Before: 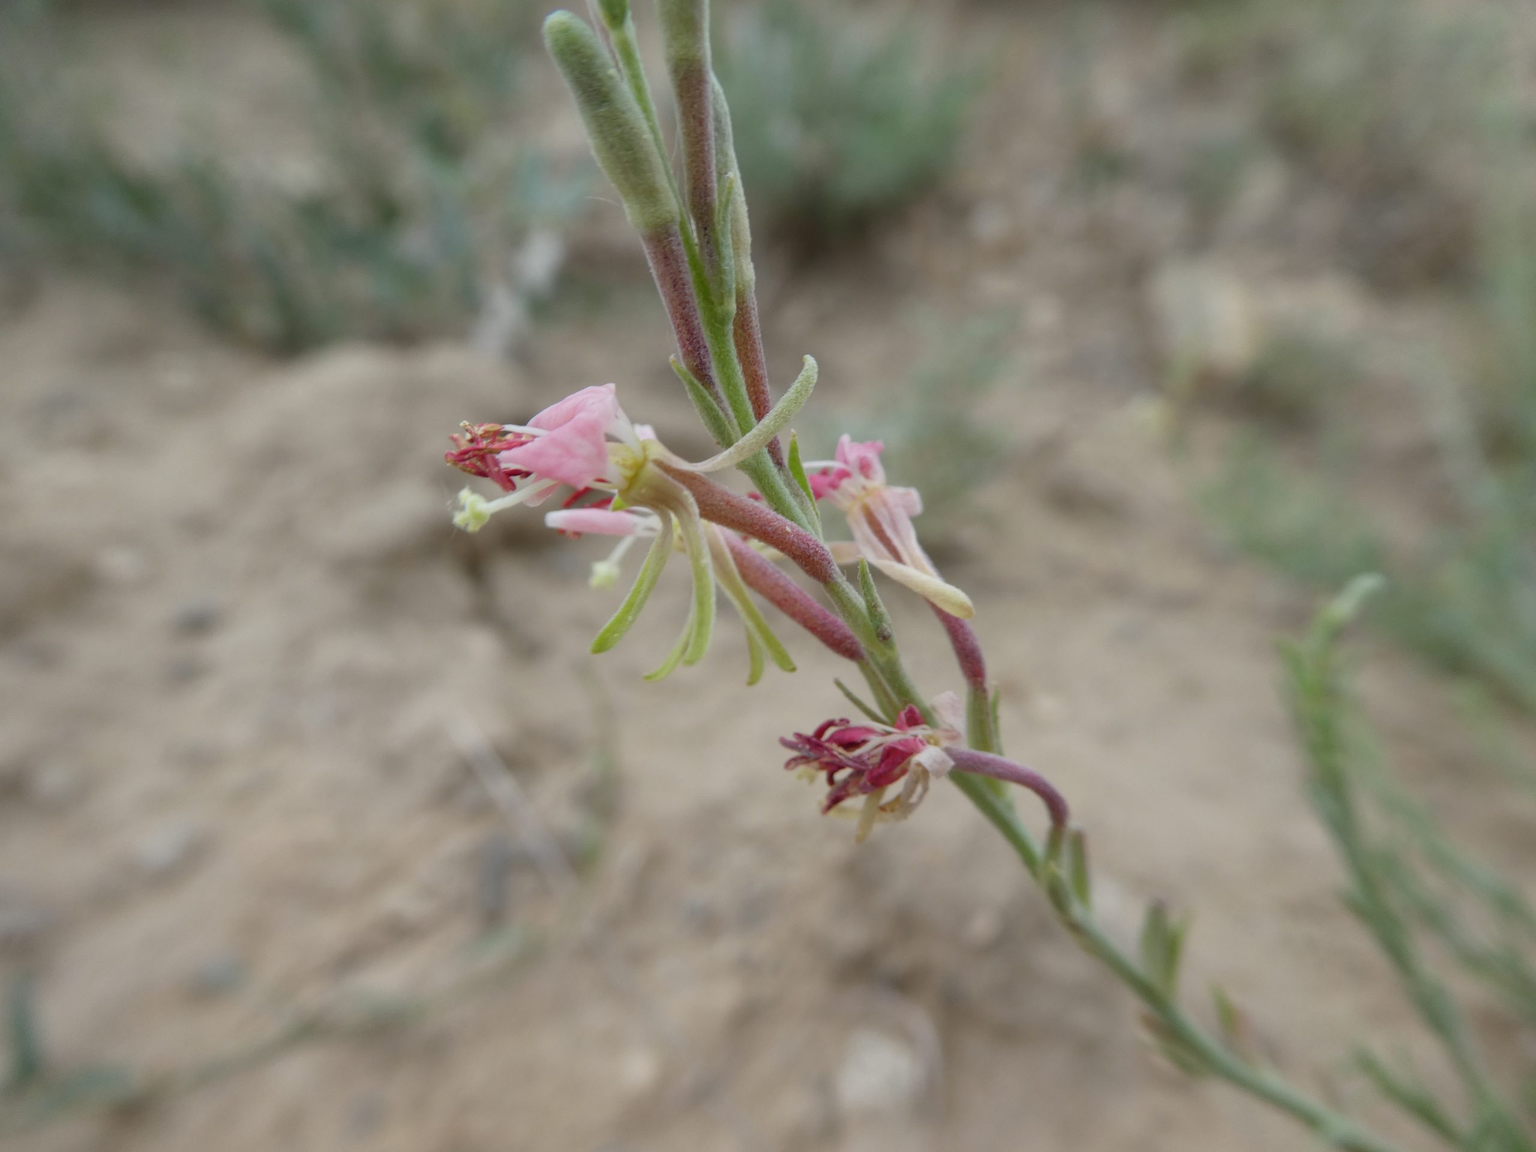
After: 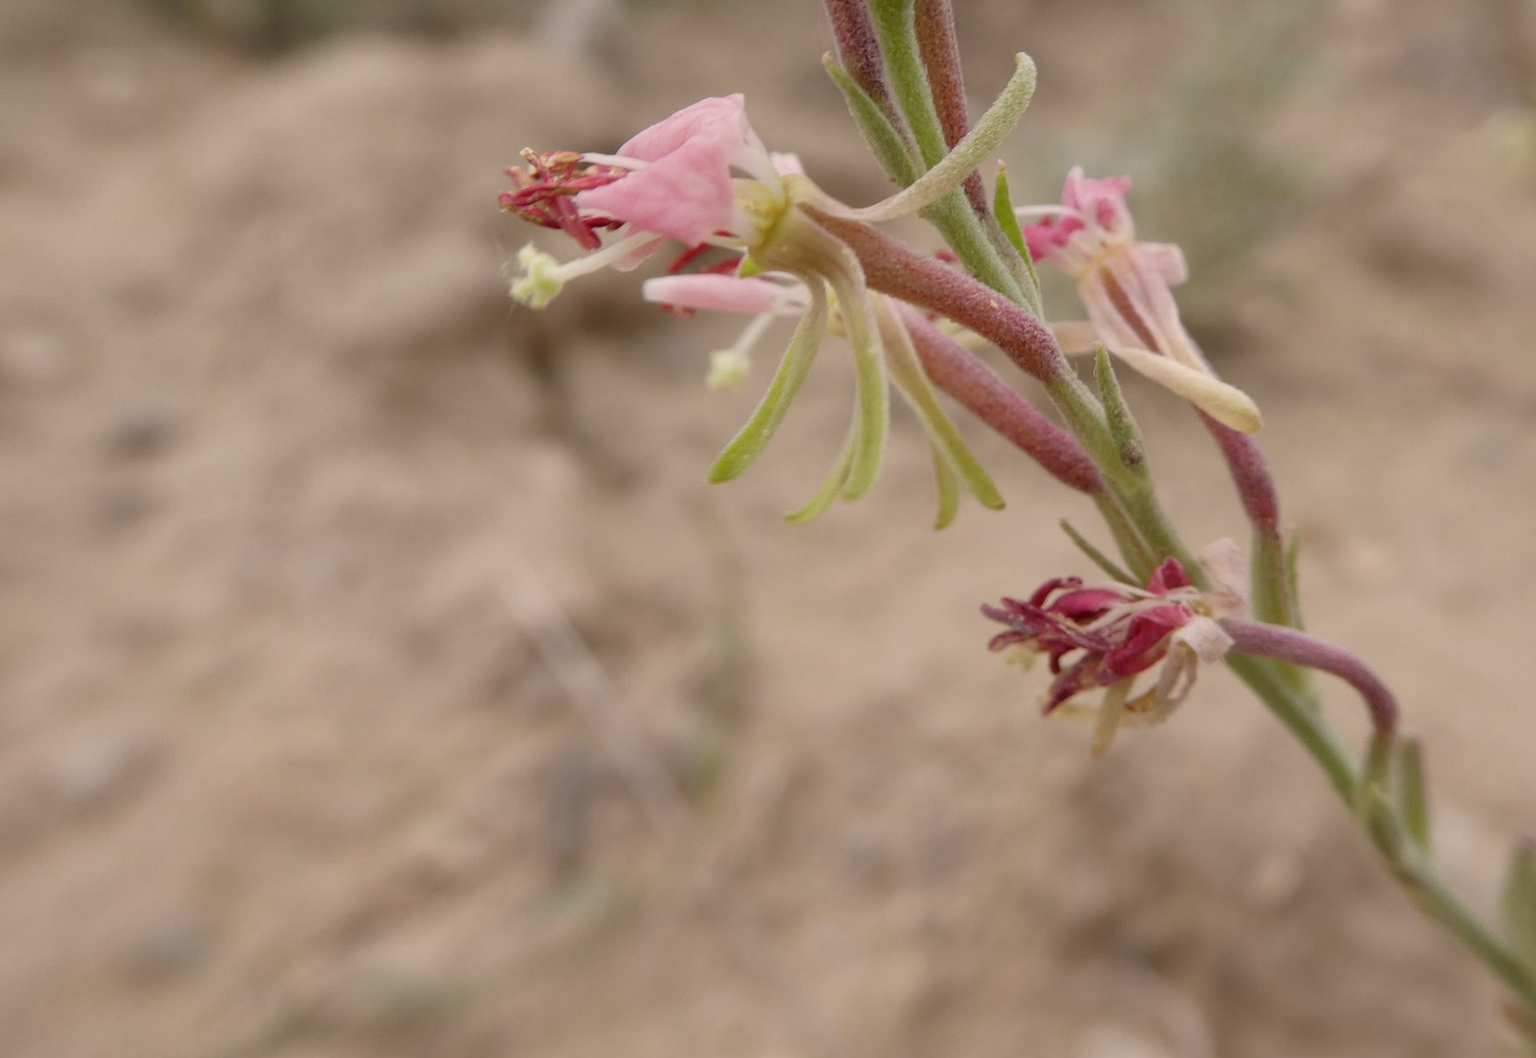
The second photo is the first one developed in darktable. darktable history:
crop: left 6.488%, top 27.668%, right 24.183%, bottom 8.656%
color correction: highlights a* 6.27, highlights b* 8.19, shadows a* 5.94, shadows b* 7.23, saturation 0.9
